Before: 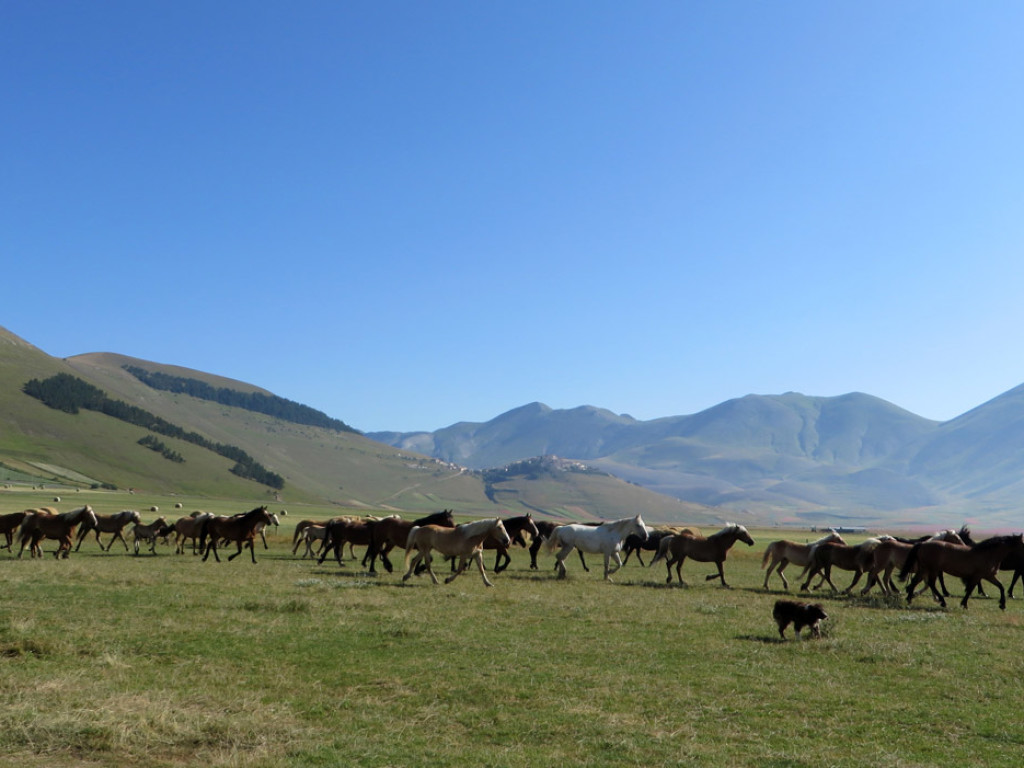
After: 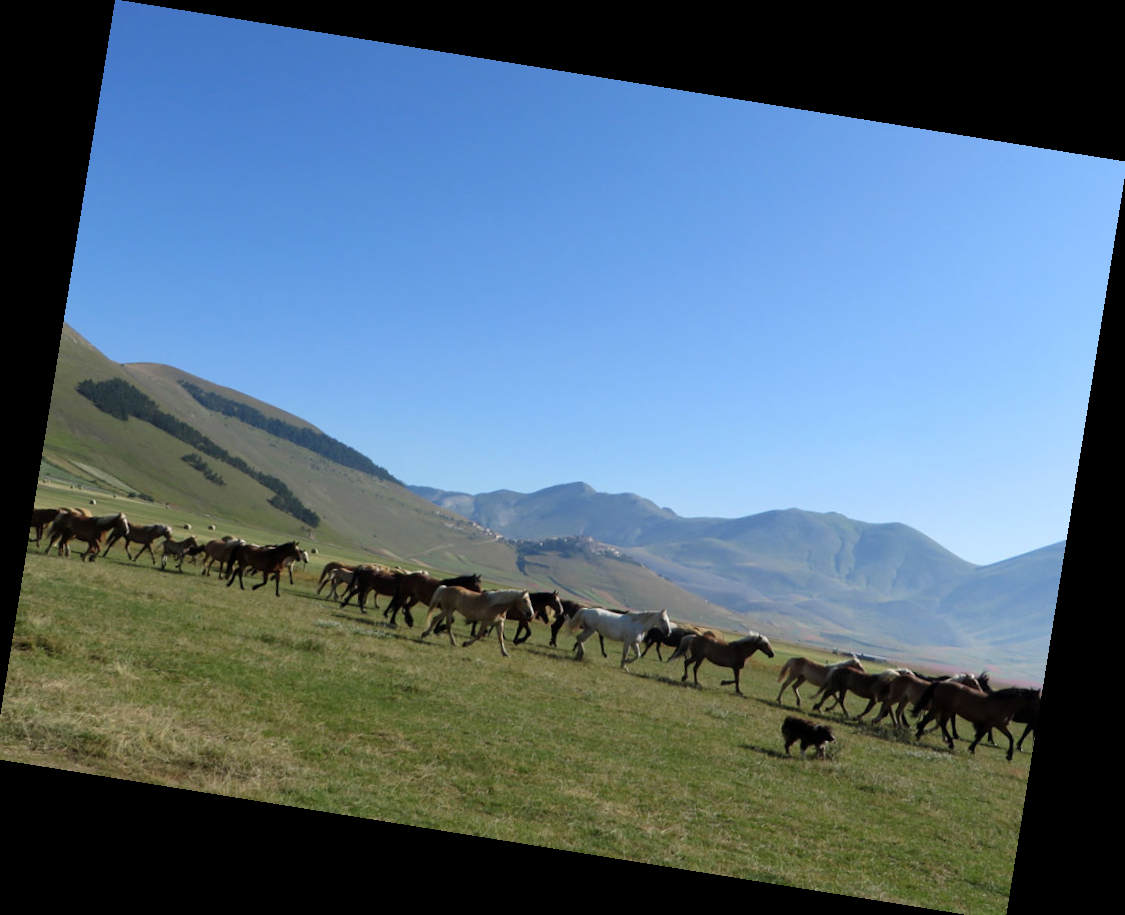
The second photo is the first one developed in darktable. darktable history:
crop and rotate: left 0.614%, top 0.179%, bottom 0.309%
rotate and perspective: rotation 9.12°, automatic cropping off
